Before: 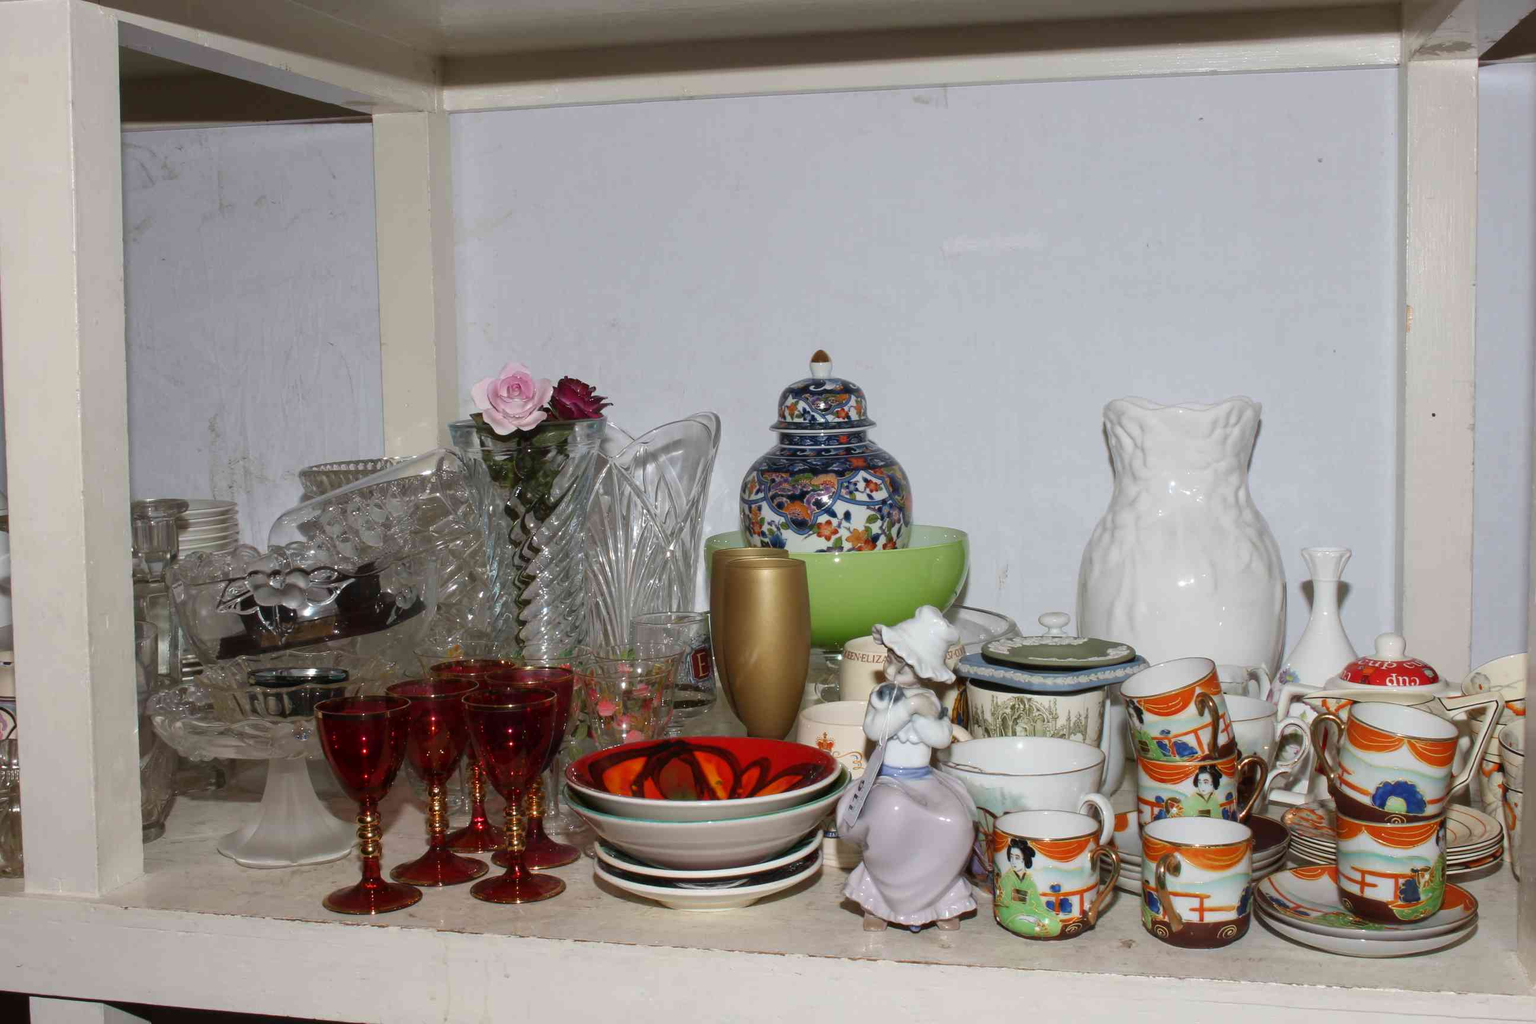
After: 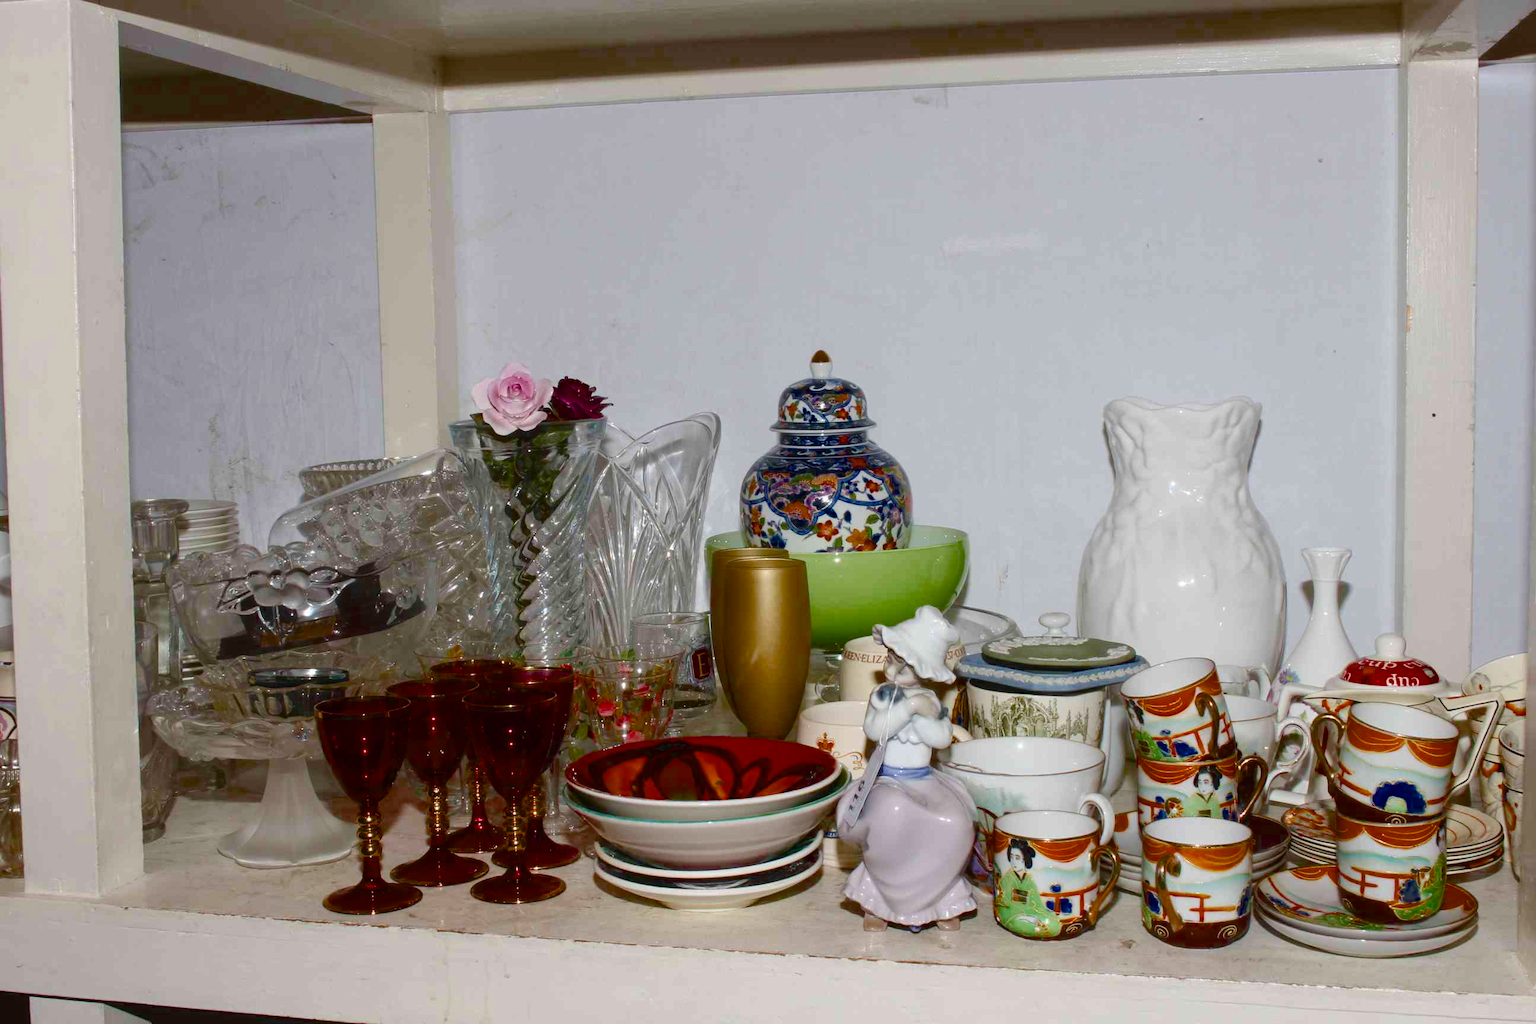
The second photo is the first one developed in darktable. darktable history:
color balance rgb: global offset › luminance 0.256%, linear chroma grading › shadows -2.89%, linear chroma grading › highlights -5.044%, perceptual saturation grading › global saturation 20%, perceptual saturation grading › highlights -25.05%, perceptual saturation grading › shadows 49.986%, global vibrance 16.195%, saturation formula JzAzBz (2021)
